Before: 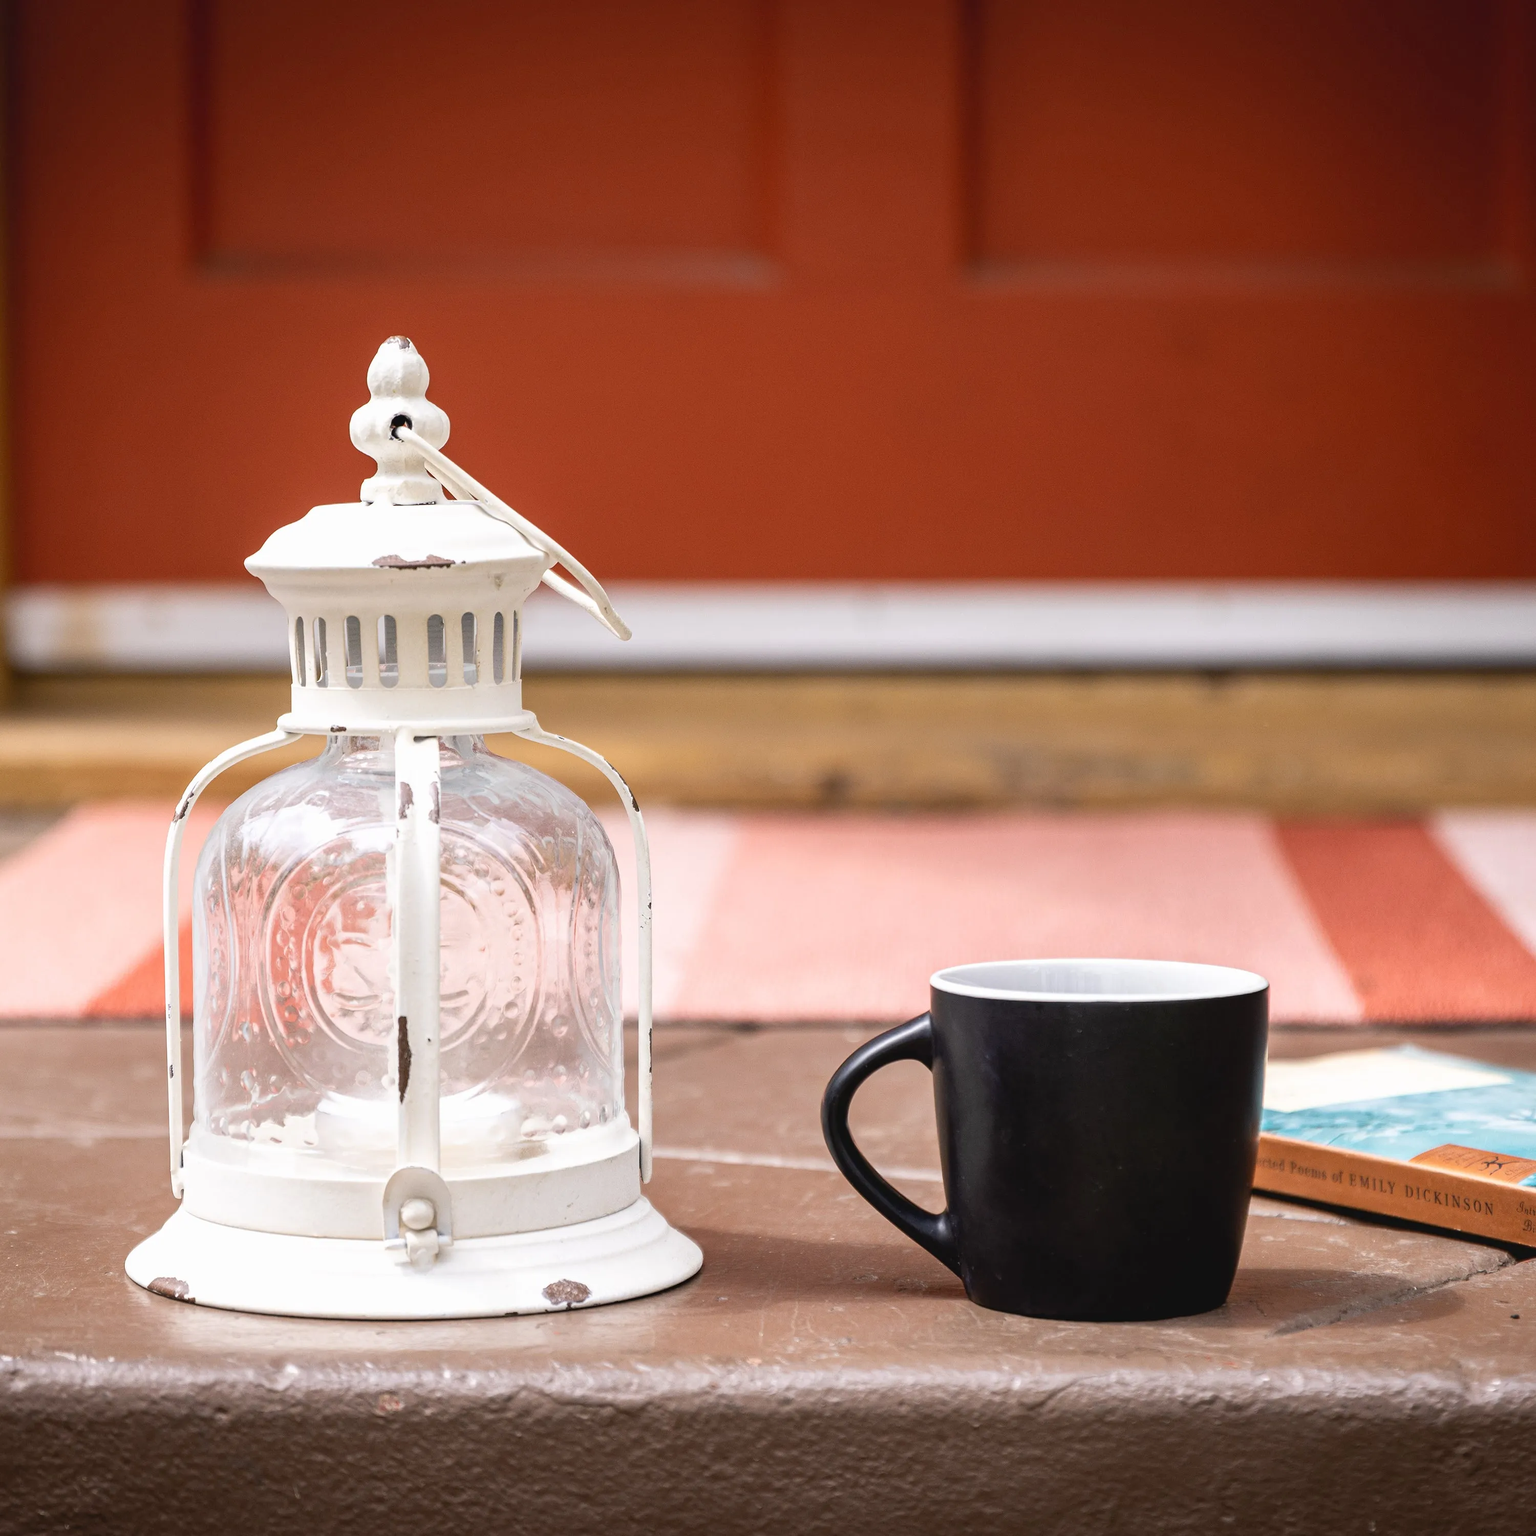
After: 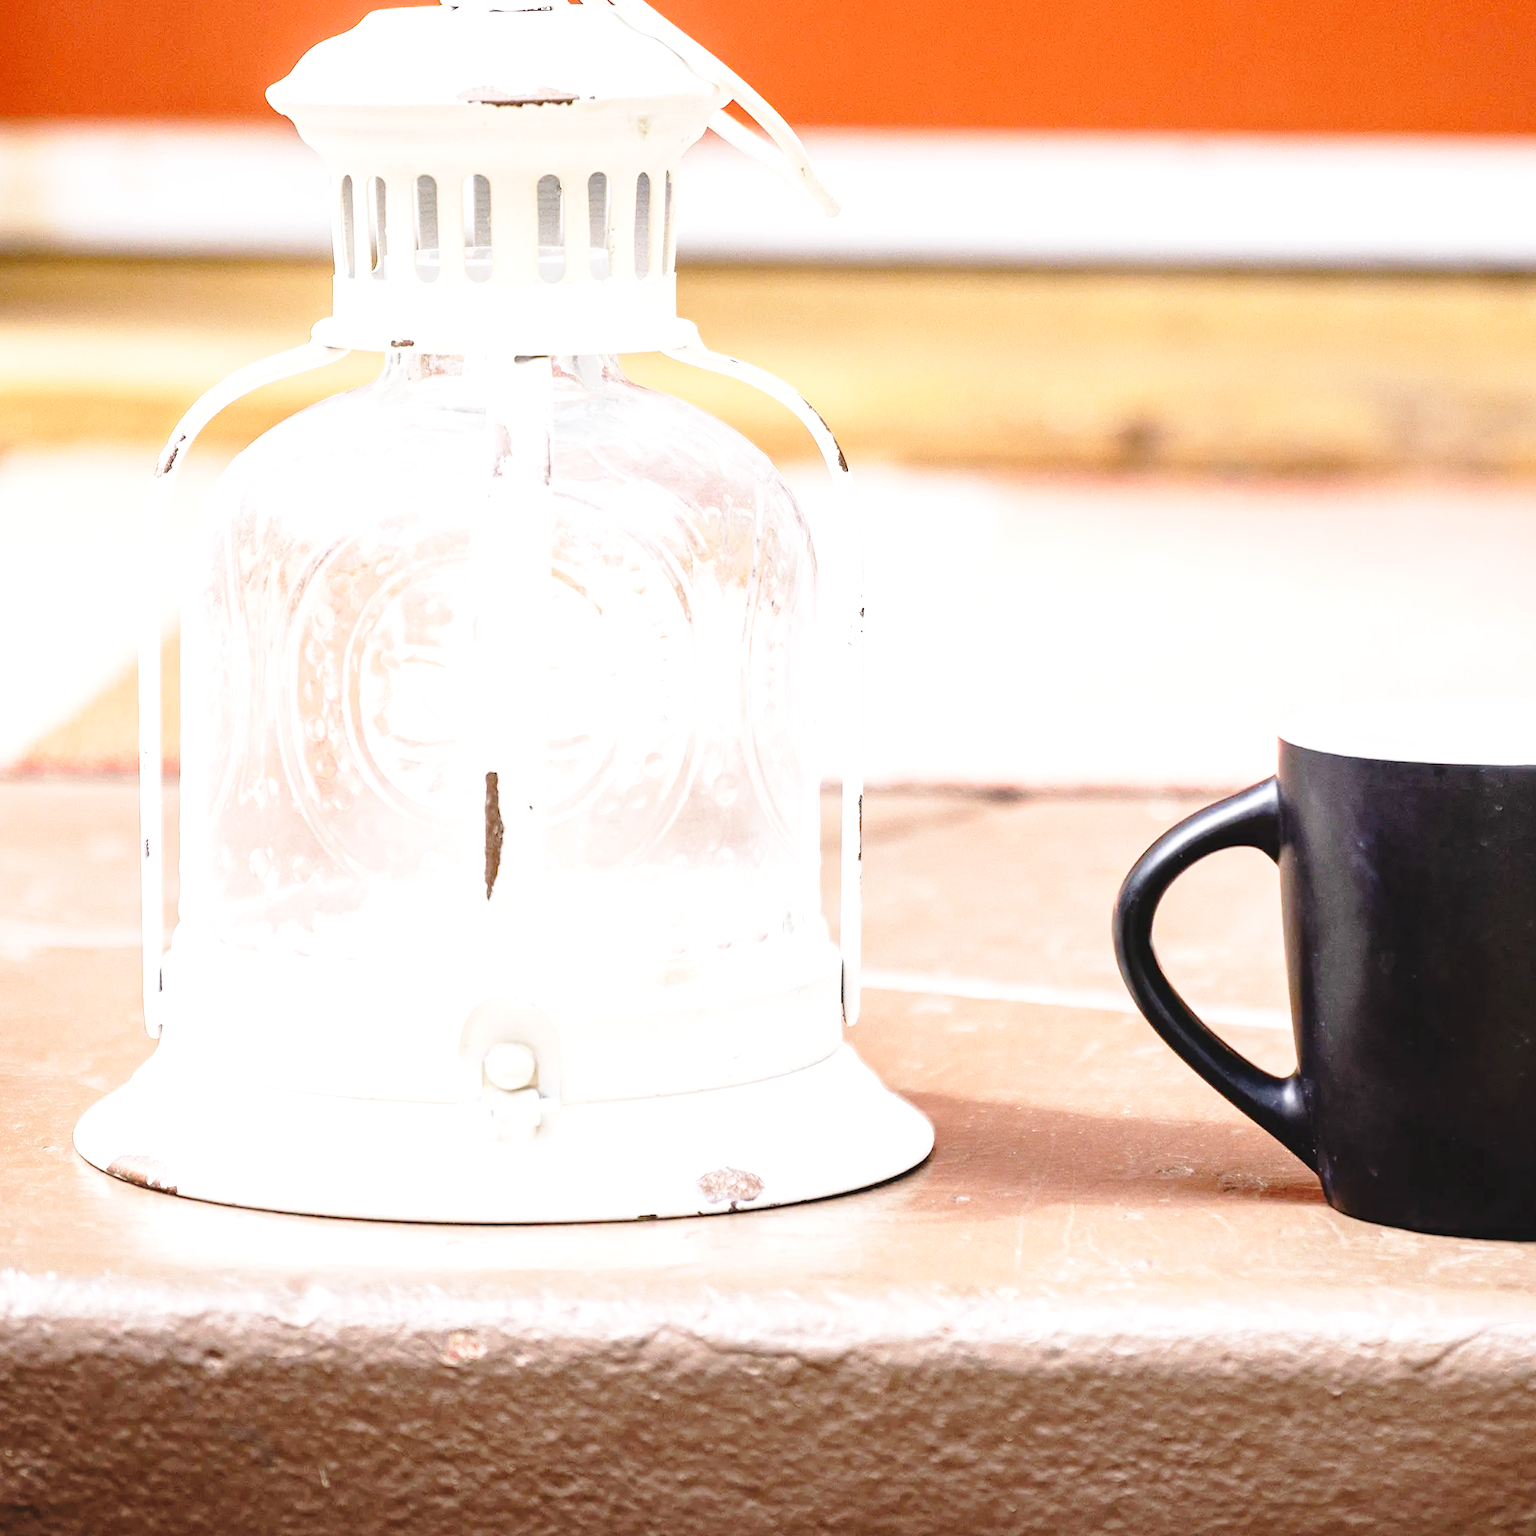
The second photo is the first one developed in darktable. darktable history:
crop and rotate: angle -0.82°, left 3.85%, top 31.828%, right 27.992%
base curve: curves: ch0 [(0, 0) (0.028, 0.03) (0.121, 0.232) (0.46, 0.748) (0.859, 0.968) (1, 1)], preserve colors none
exposure: exposure 0.77 EV, compensate highlight preservation false
